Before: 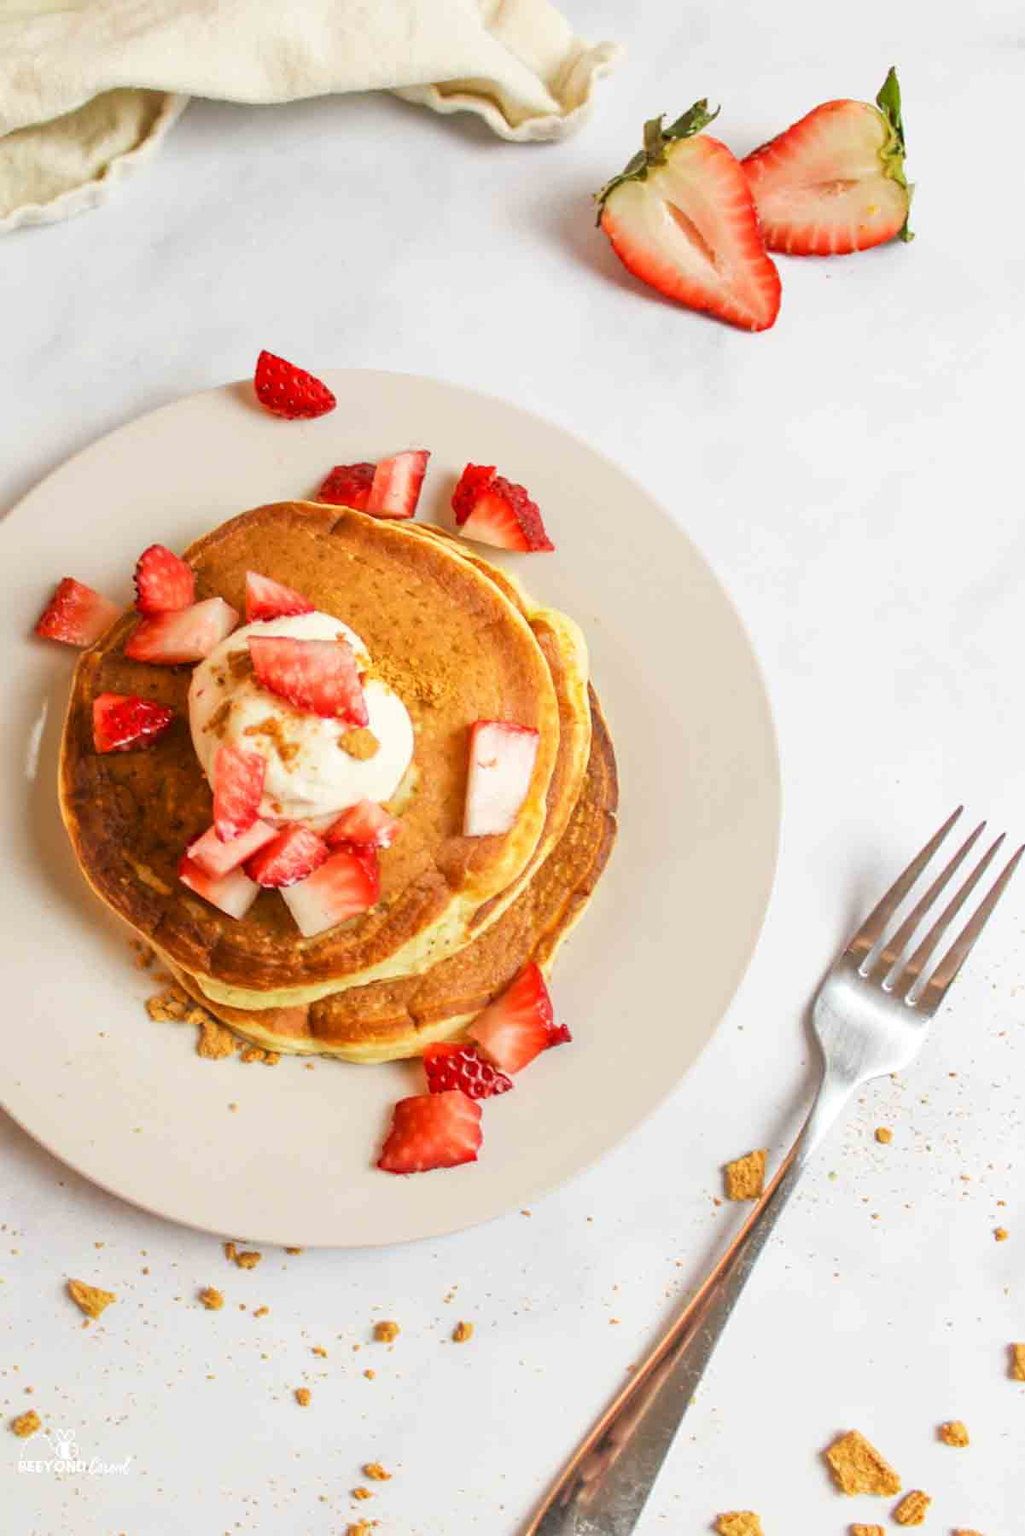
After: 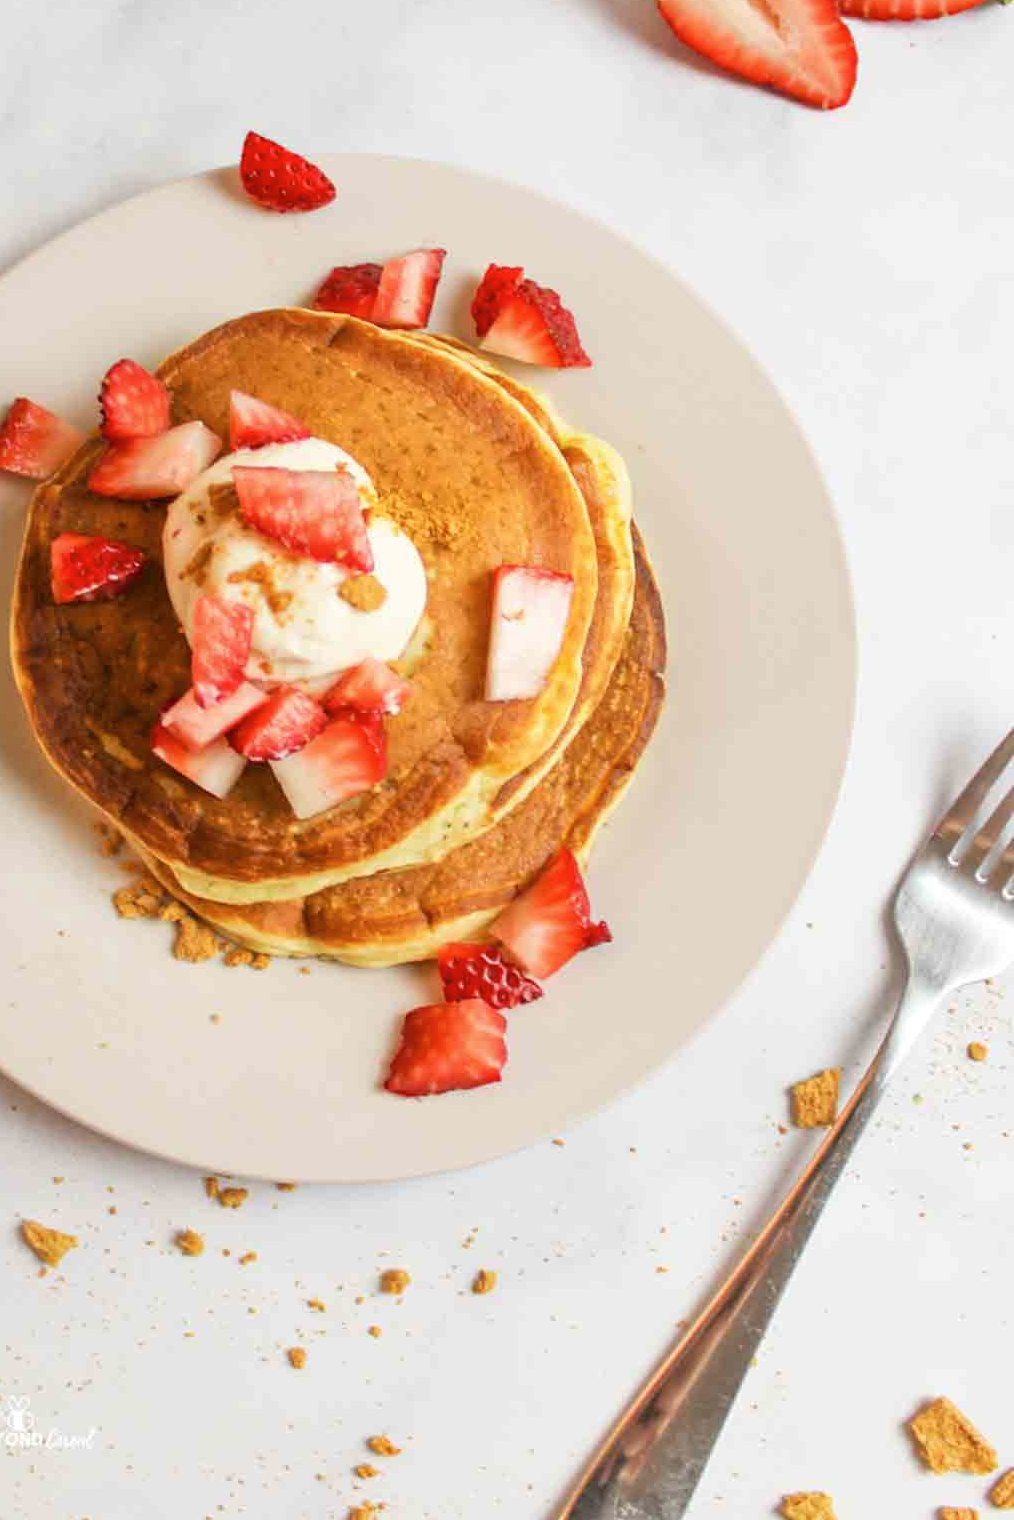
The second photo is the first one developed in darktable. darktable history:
crop and rotate: left 4.842%, top 15.51%, right 10.668%
contrast brightness saturation: saturation -0.05
